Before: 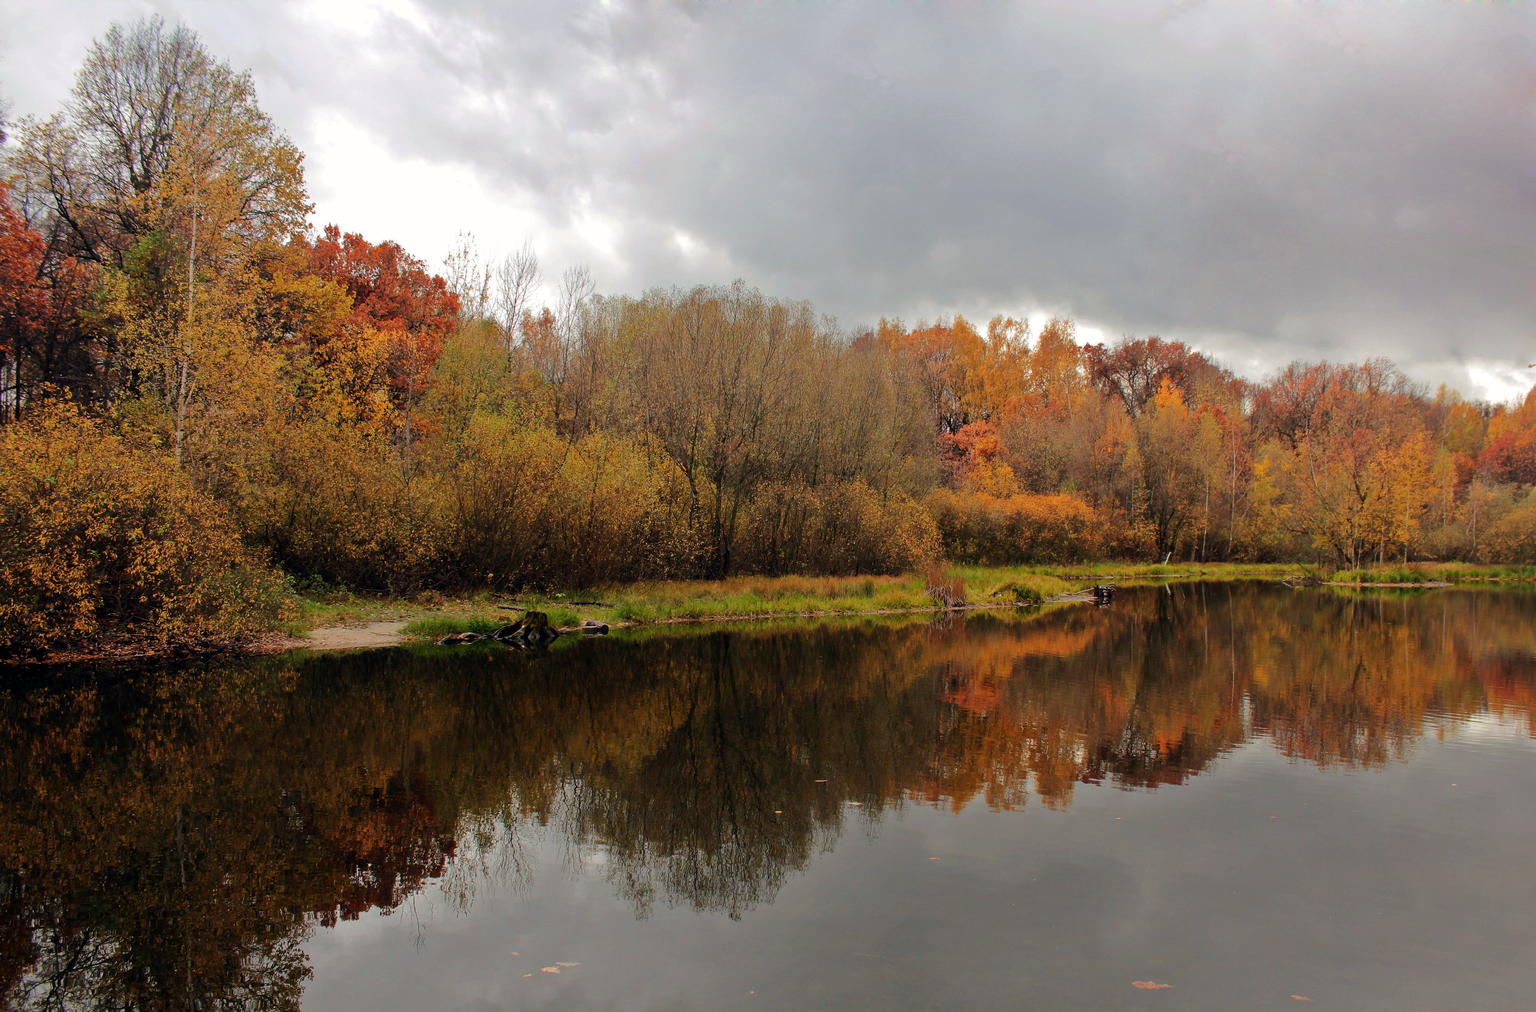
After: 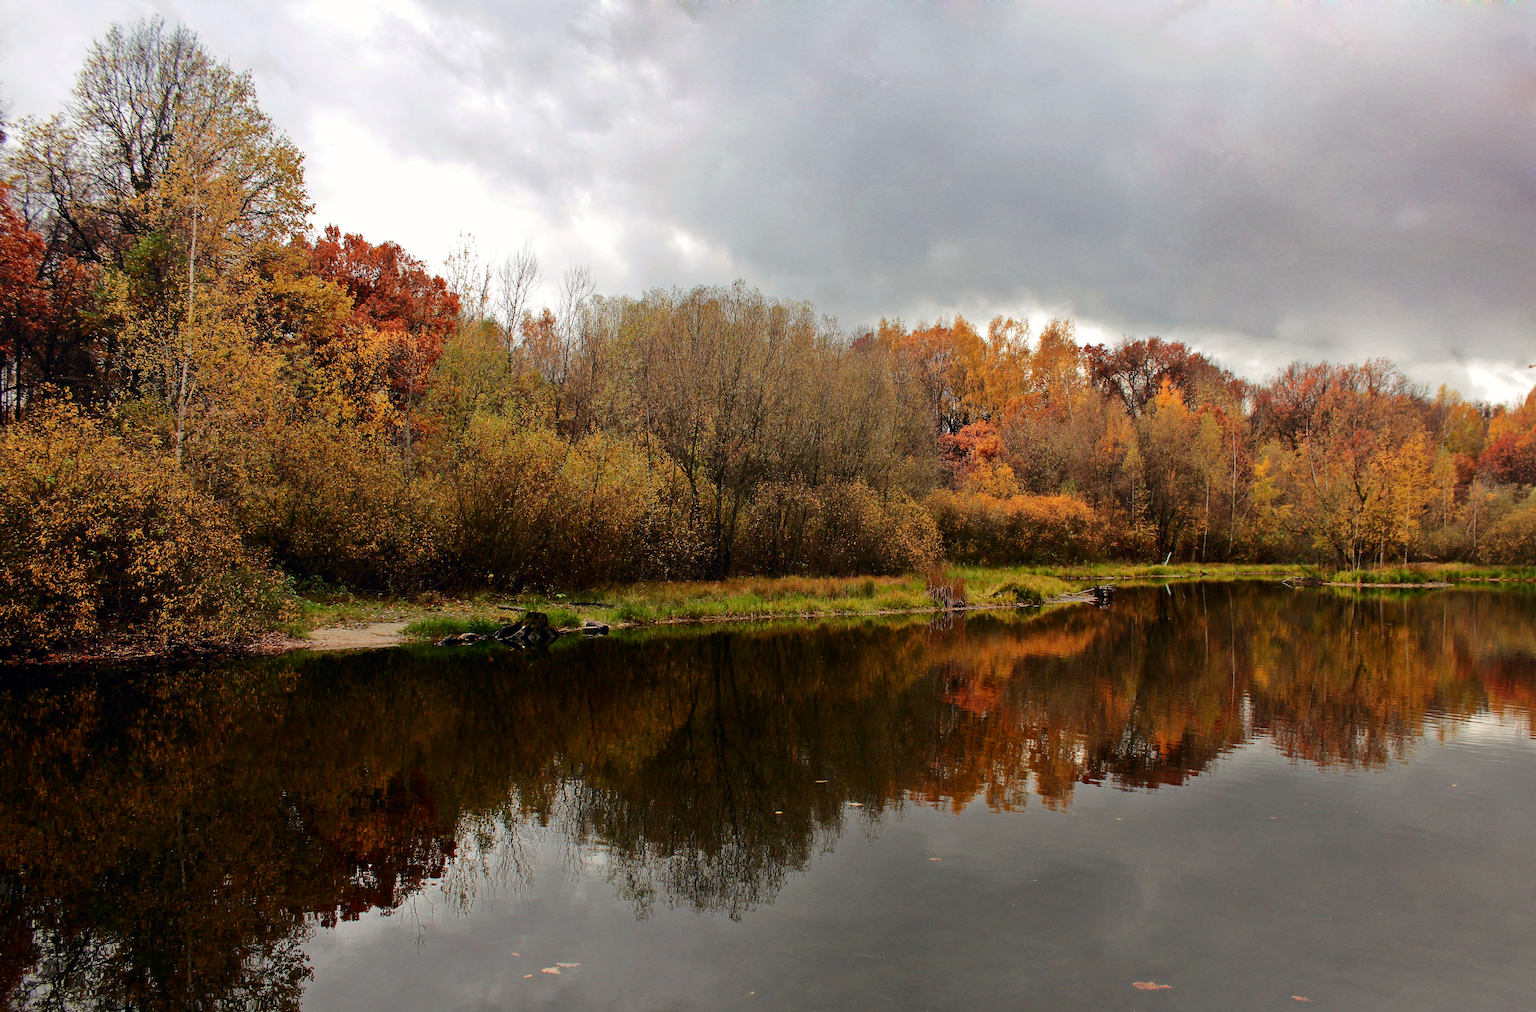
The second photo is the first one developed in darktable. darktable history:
haze removal: compatibility mode true, adaptive false
contrast brightness saturation: contrast 0.225
